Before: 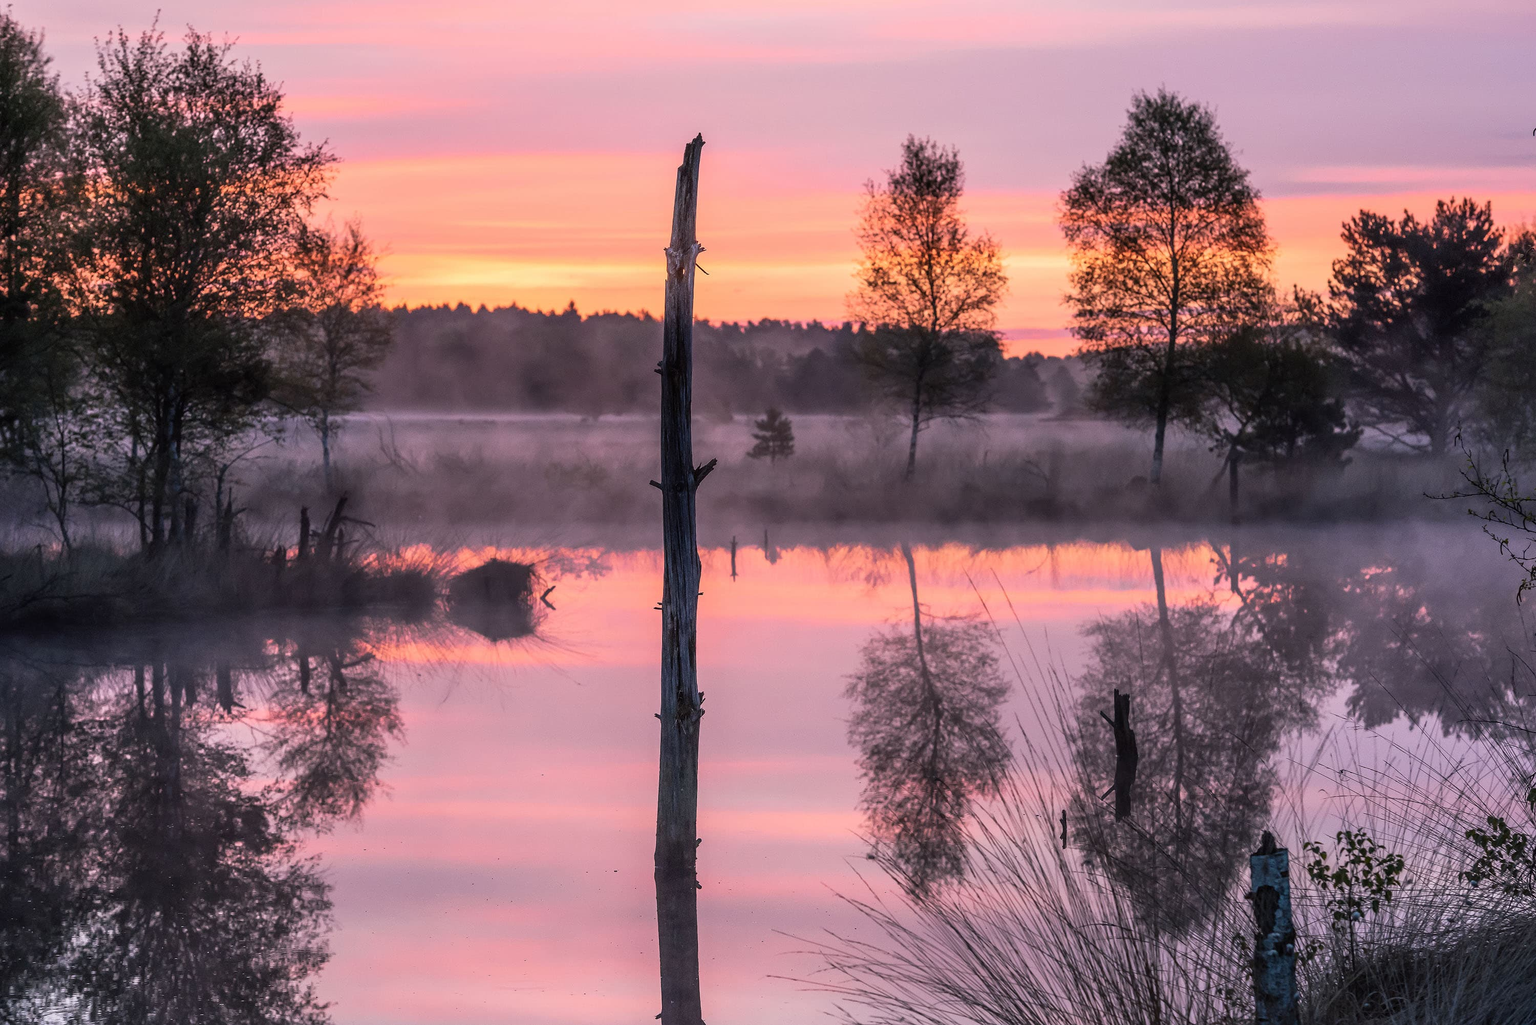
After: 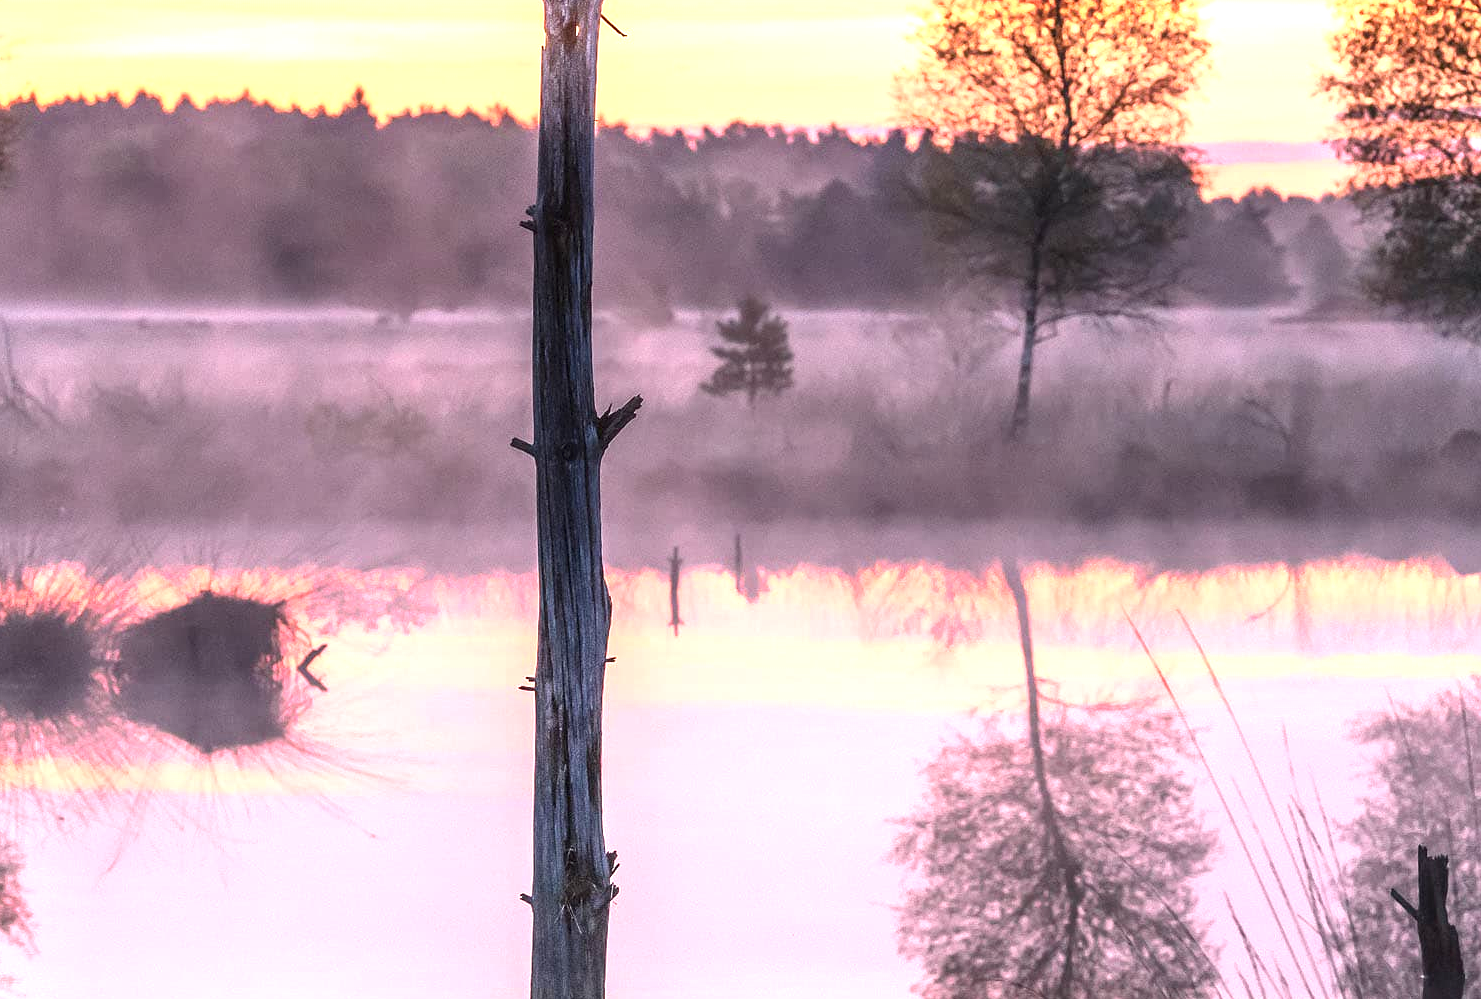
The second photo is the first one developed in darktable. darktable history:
crop: left 25.281%, top 25.024%, right 25.339%, bottom 25.039%
exposure: black level correction 0, exposure 1.388 EV, compensate exposure bias true, compensate highlight preservation false
